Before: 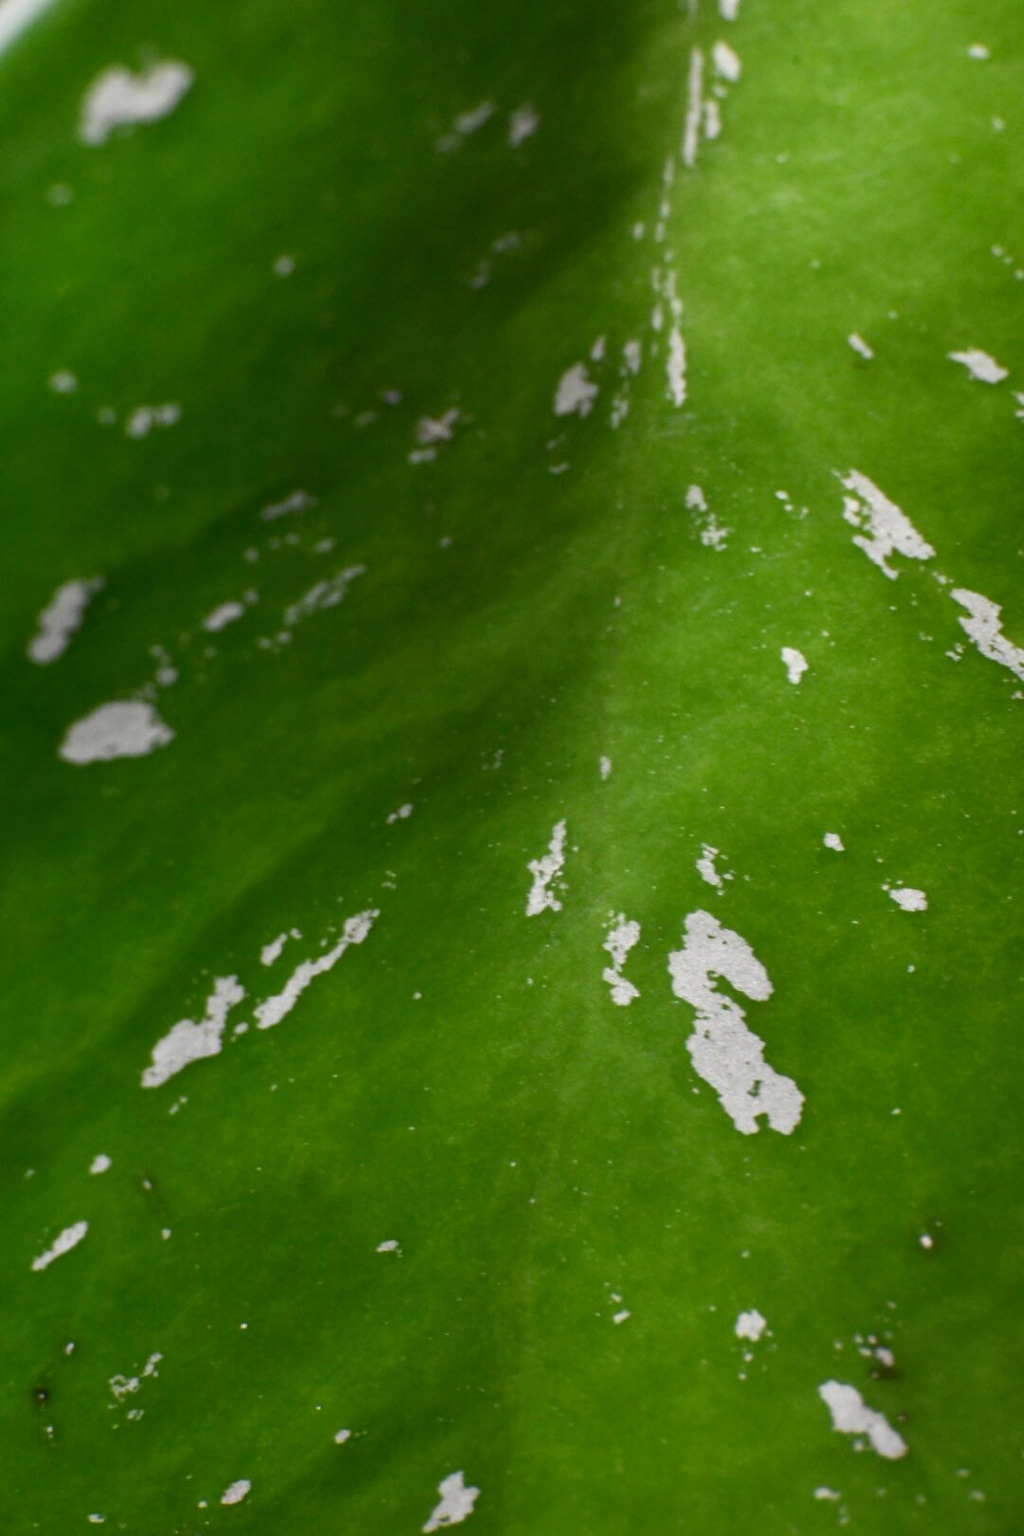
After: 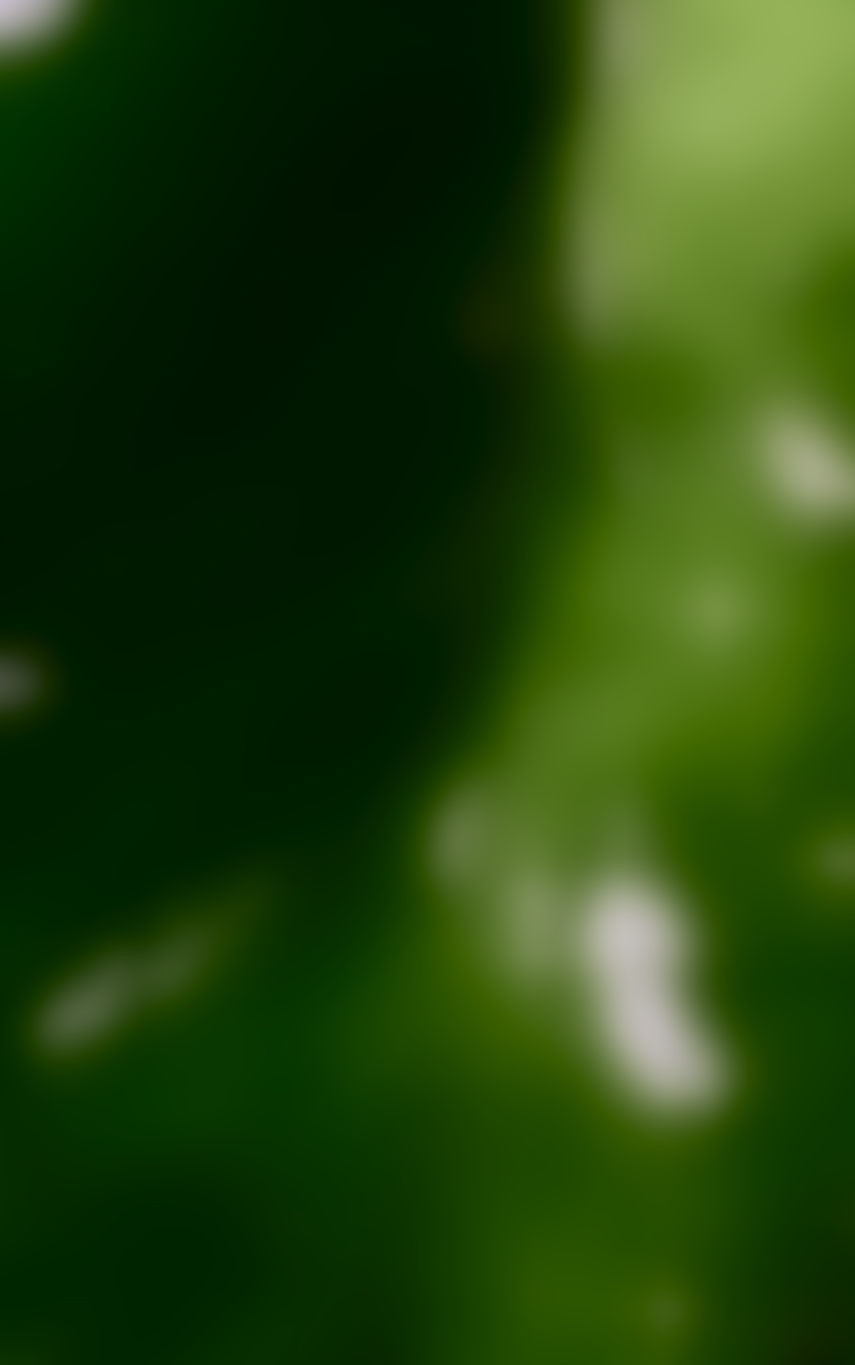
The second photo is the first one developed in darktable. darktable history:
exposure: black level correction 0.001, exposure 0.5 EV, compensate exposure bias true, compensate highlight preservation false
lowpass: radius 31.92, contrast 1.72, brightness -0.98, saturation 0.94
color correction: highlights a* 15.46, highlights b* -20.56
crop: left 11.225%, top 5.381%, right 9.565%, bottom 10.314%
